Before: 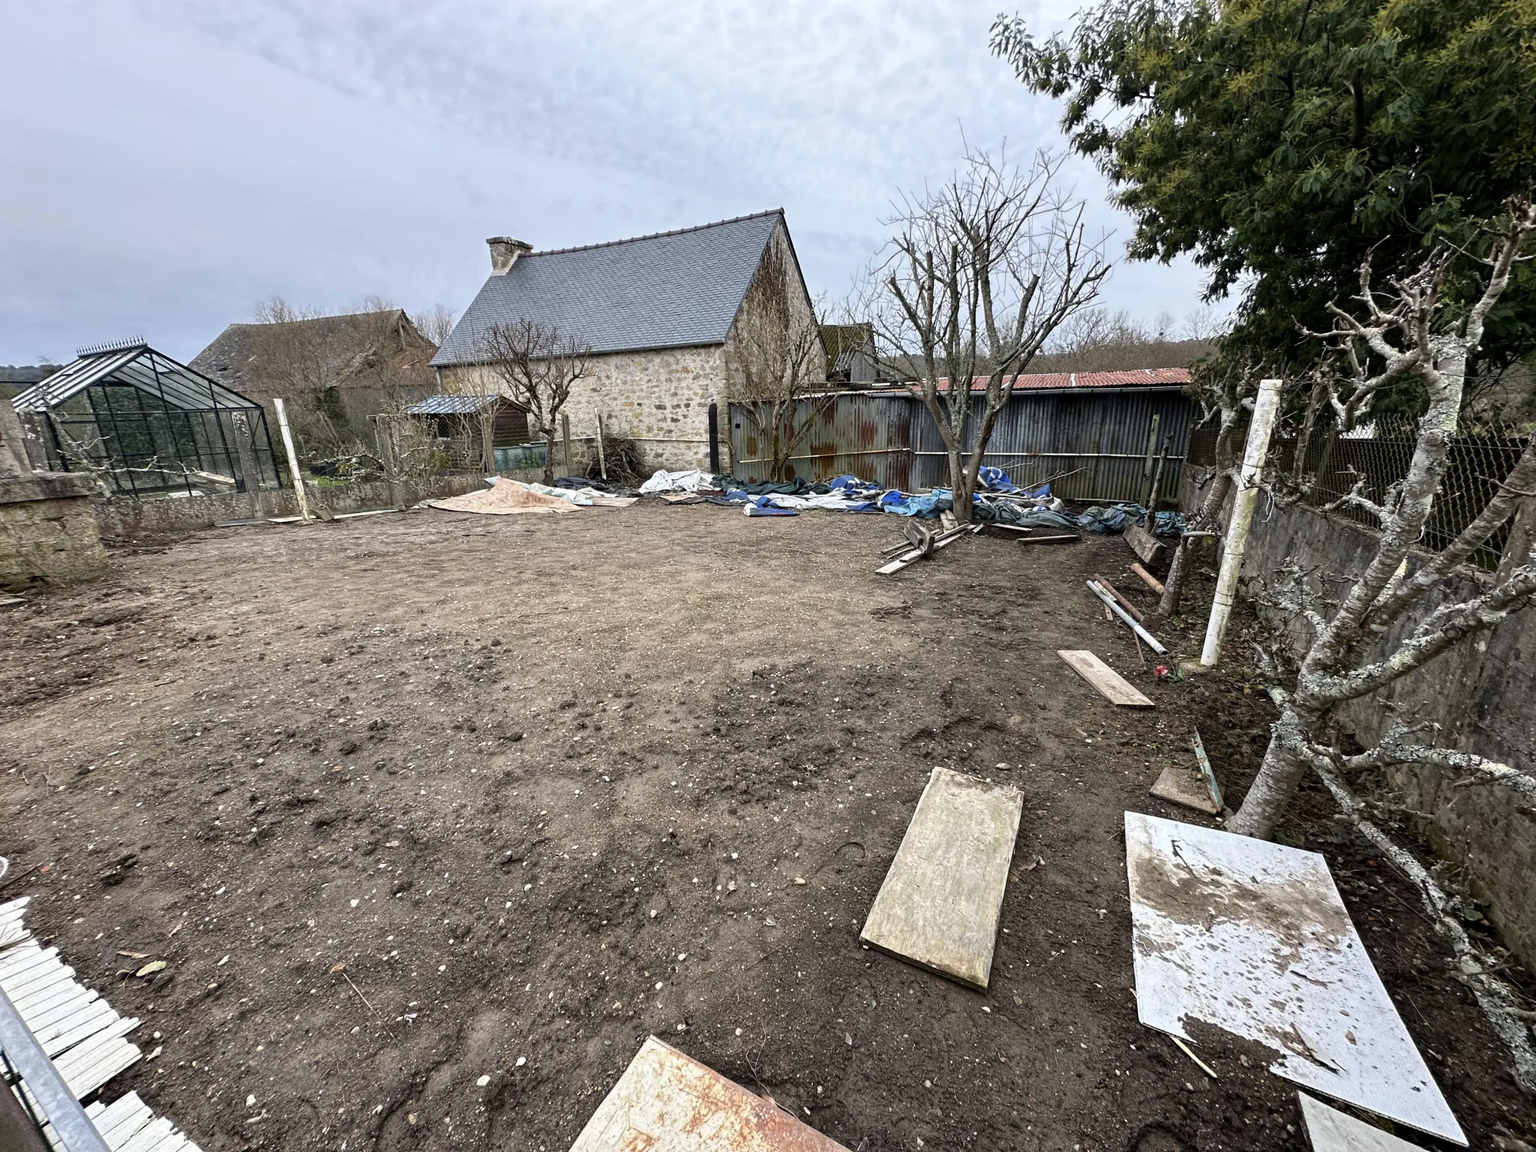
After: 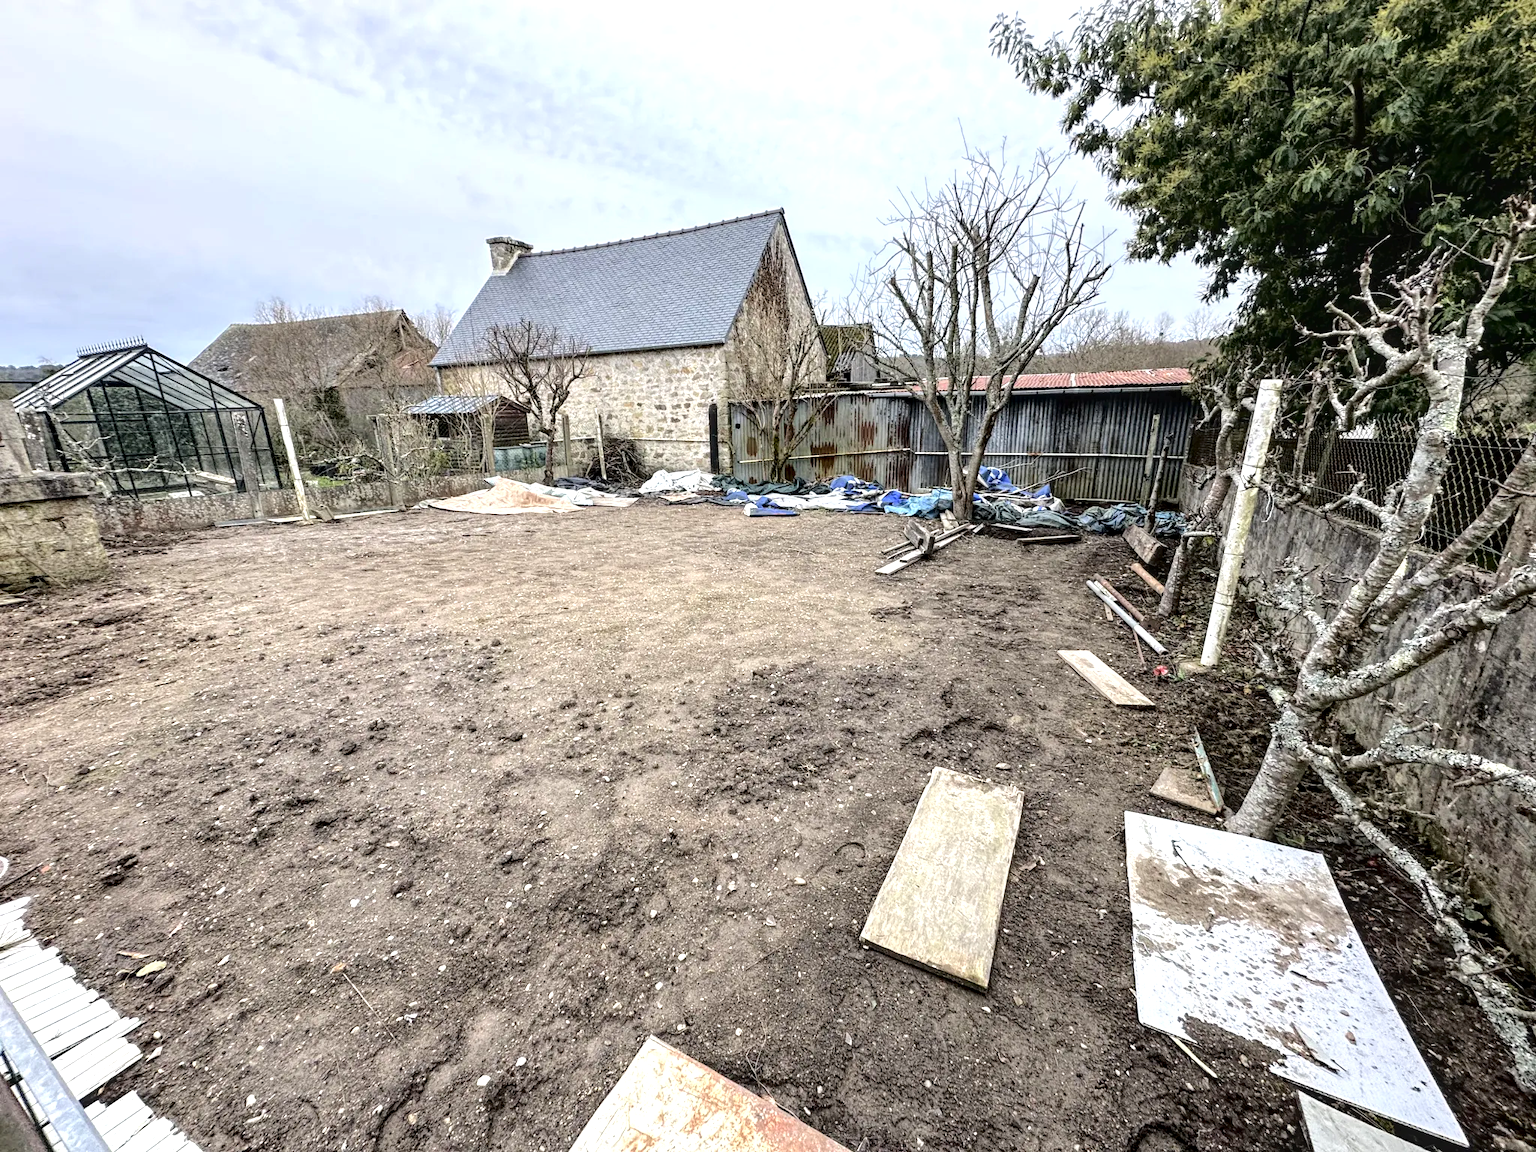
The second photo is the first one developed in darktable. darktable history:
tone curve: curves: ch0 [(0, 0) (0.003, 0.009) (0.011, 0.009) (0.025, 0.01) (0.044, 0.02) (0.069, 0.032) (0.1, 0.048) (0.136, 0.092) (0.177, 0.153) (0.224, 0.217) (0.277, 0.306) (0.335, 0.402) (0.399, 0.488) (0.468, 0.574) (0.543, 0.648) (0.623, 0.716) (0.709, 0.783) (0.801, 0.851) (0.898, 0.92) (1, 1)], color space Lab, independent channels, preserve colors none
local contrast: detail 130%
tone equalizer: on, module defaults
exposure: exposure 0.505 EV, compensate highlight preservation false
shadows and highlights: shadows 25.42, highlights -25.27
